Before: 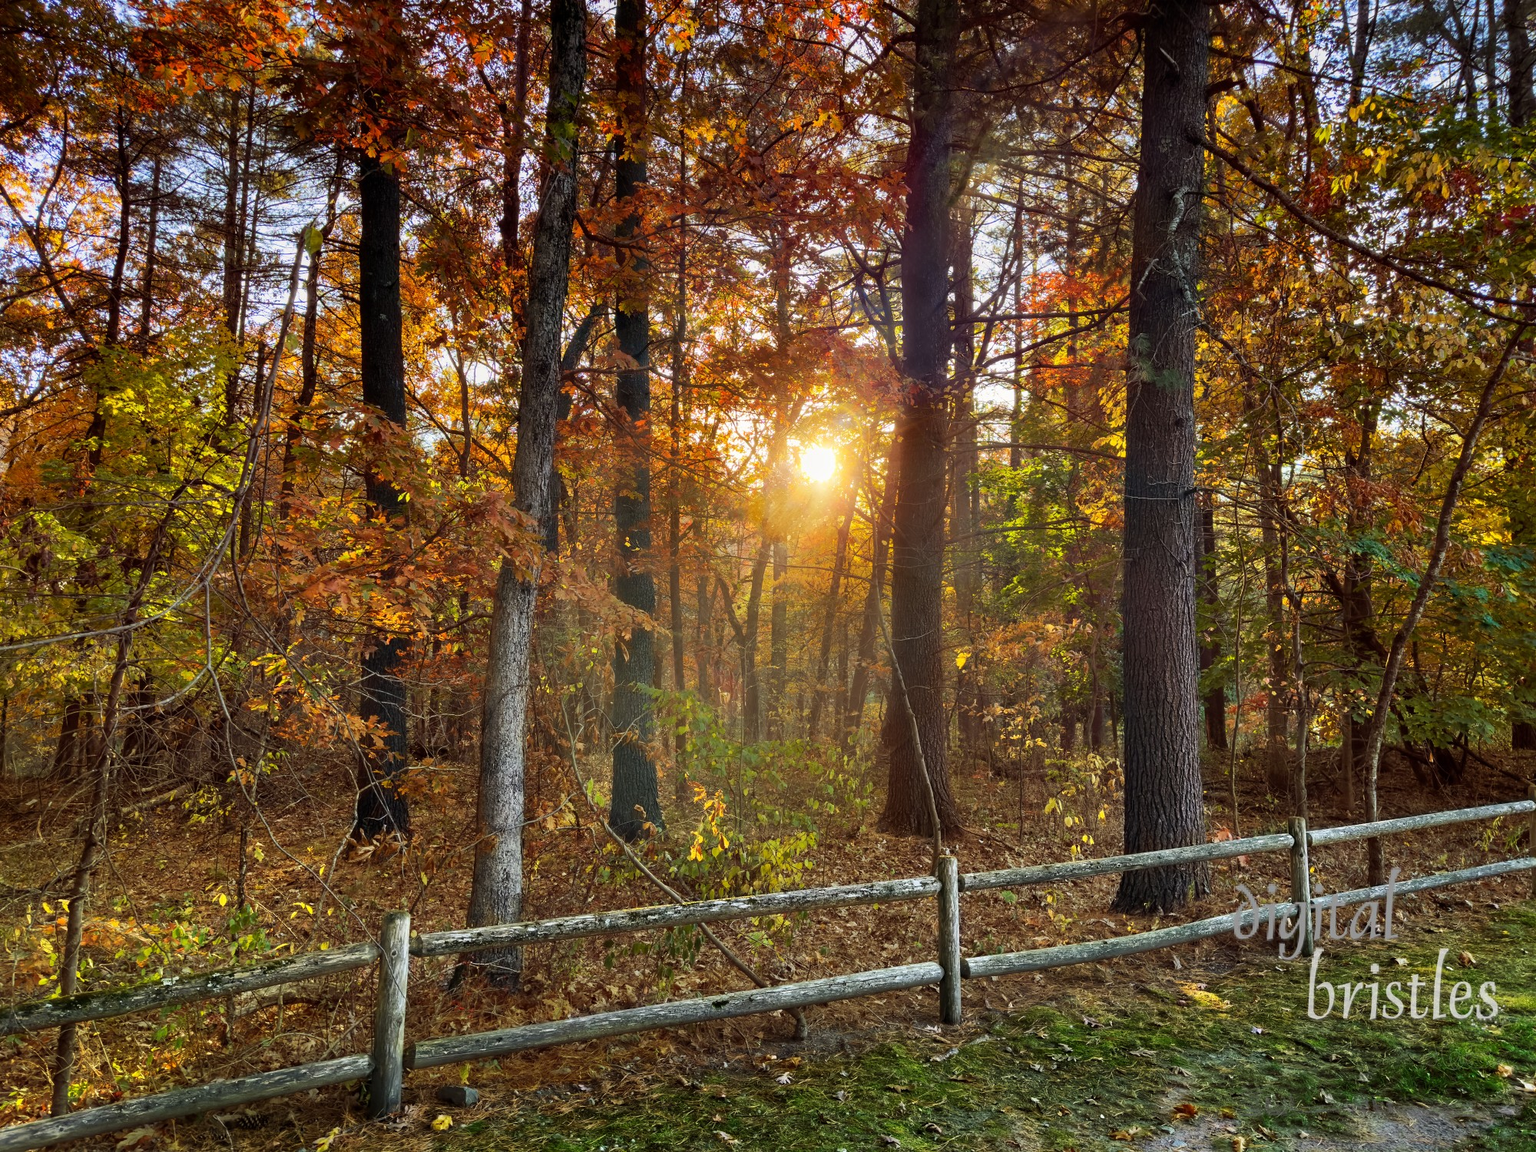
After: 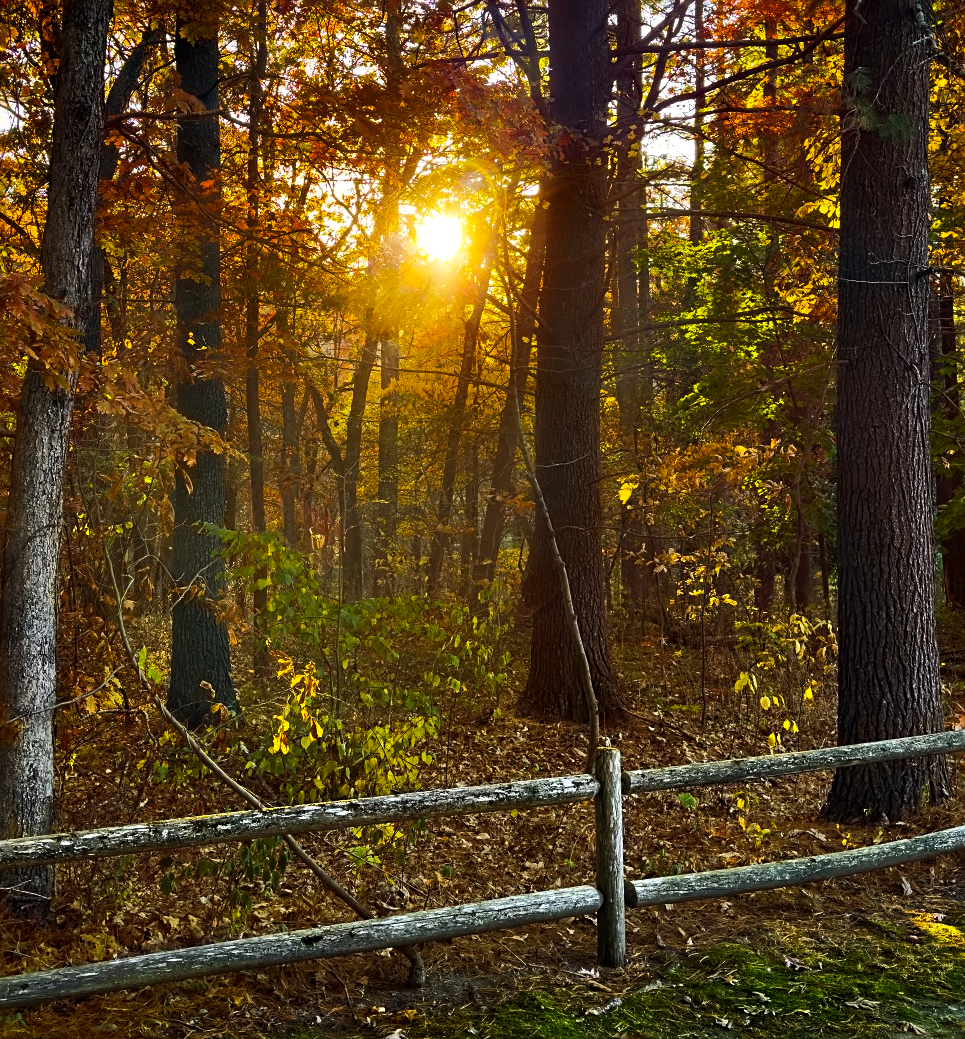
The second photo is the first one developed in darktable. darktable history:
crop: left 31.304%, top 24.467%, right 20.41%, bottom 6.261%
color balance rgb: perceptual saturation grading › global saturation 30.018%, perceptual brilliance grading › highlights 3.534%, perceptual brilliance grading › mid-tones -17.833%, perceptual brilliance grading › shadows -41.24%, global vibrance 20%
sharpen: radius 2.48, amount 0.336
